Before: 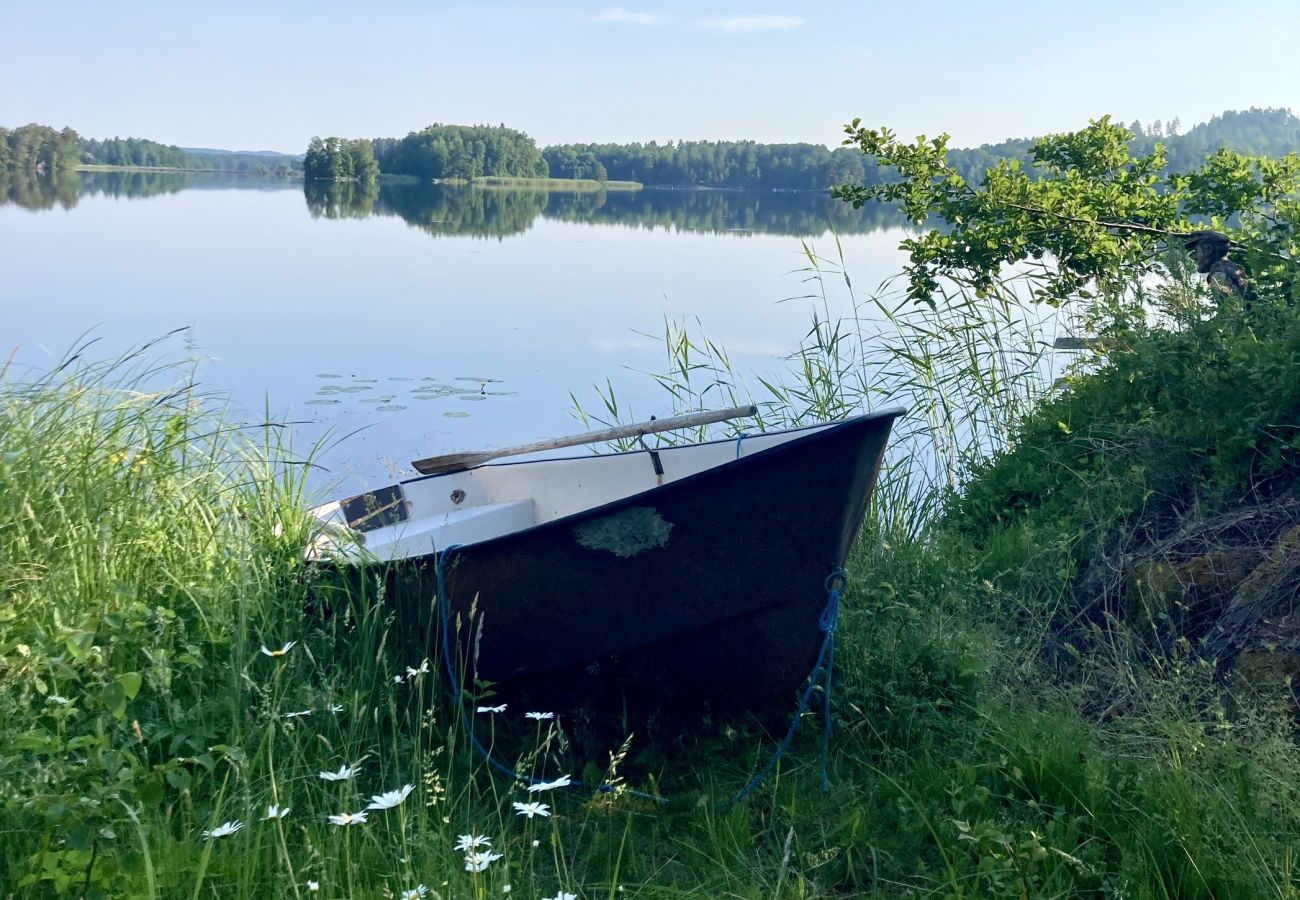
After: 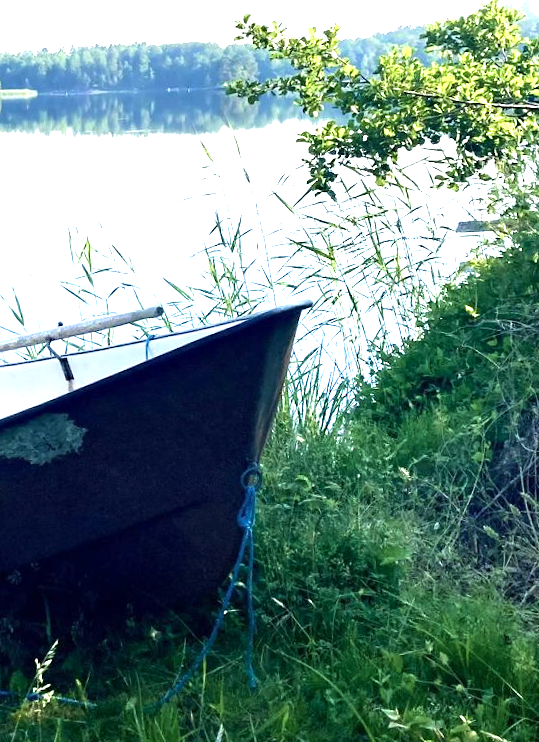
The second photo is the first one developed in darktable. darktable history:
sharpen: radius 5.325, amount 0.312, threshold 26.433
tone equalizer: -8 EV -0.417 EV, -7 EV -0.389 EV, -6 EV -0.333 EV, -5 EV -0.222 EV, -3 EV 0.222 EV, -2 EV 0.333 EV, -1 EV 0.389 EV, +0 EV 0.417 EV, edges refinement/feathering 500, mask exposure compensation -1.57 EV, preserve details no
rotate and perspective: rotation -3.18°, automatic cropping off
velvia: strength 15%
exposure: exposure 1.089 EV, compensate highlight preservation false
crop: left 45.721%, top 13.393%, right 14.118%, bottom 10.01%
